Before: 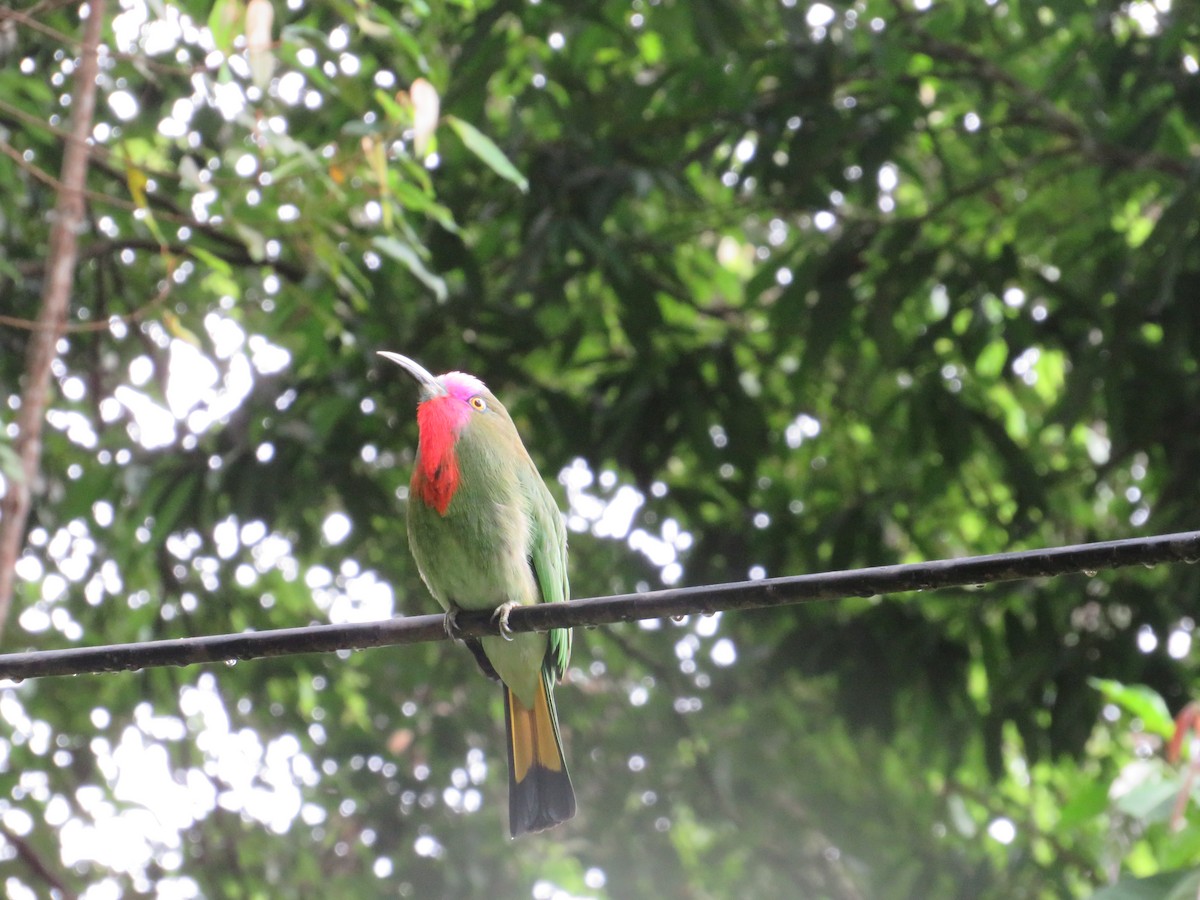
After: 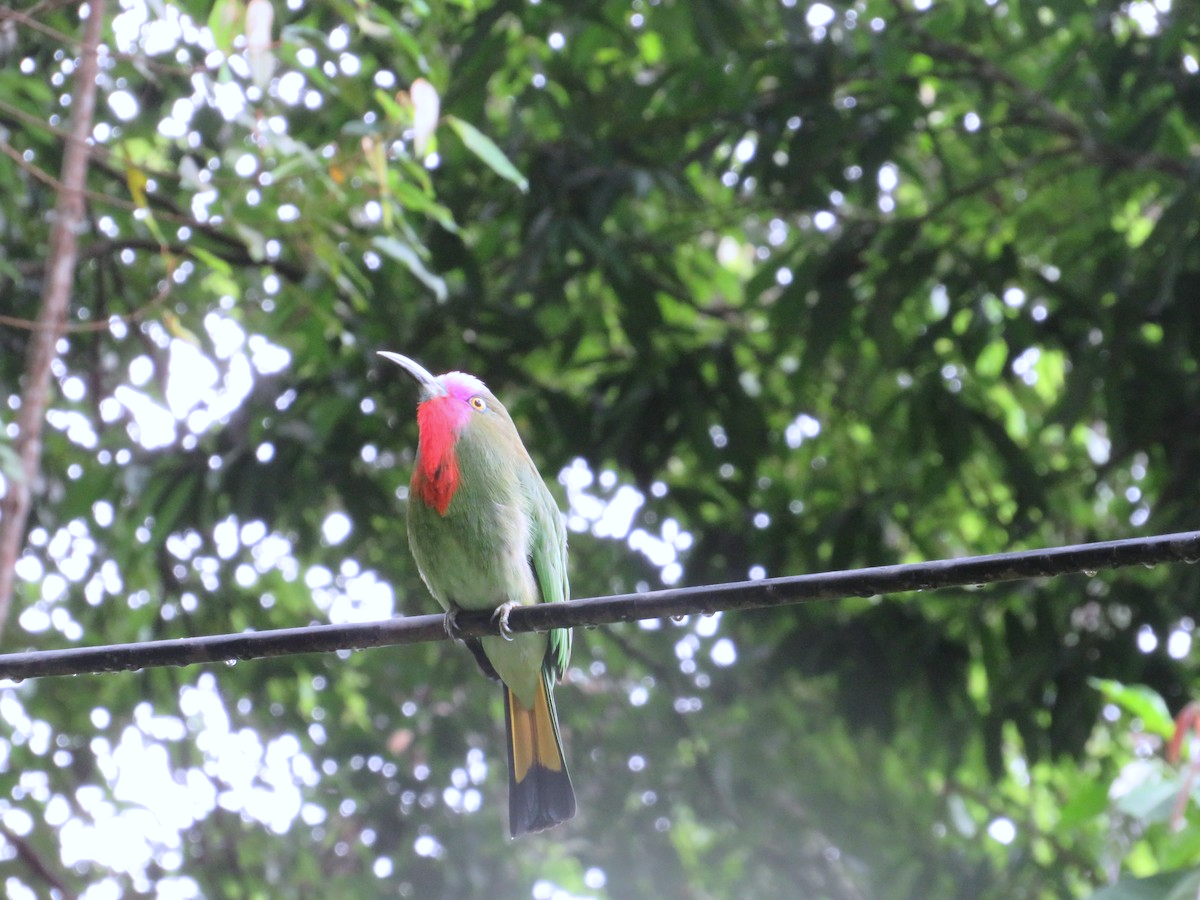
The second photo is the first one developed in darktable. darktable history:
haze removal: strength -0.05
white balance: red 0.967, blue 1.119, emerald 0.756
exposure: black level correction 0.001, exposure 0.014 EV, compensate highlight preservation false
